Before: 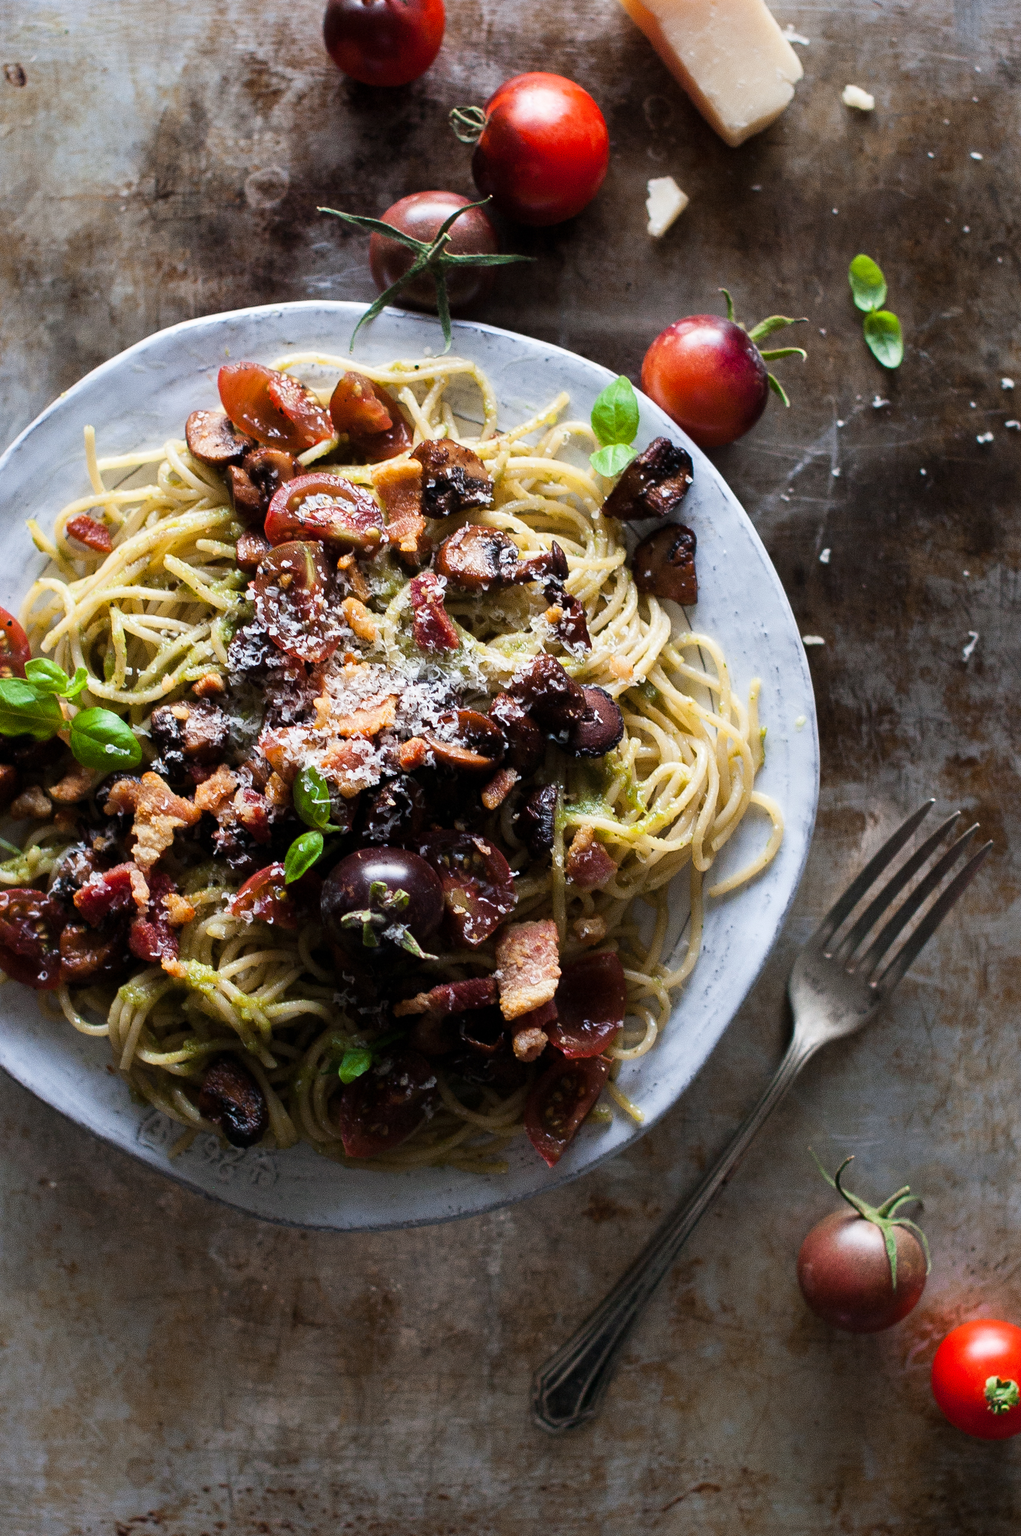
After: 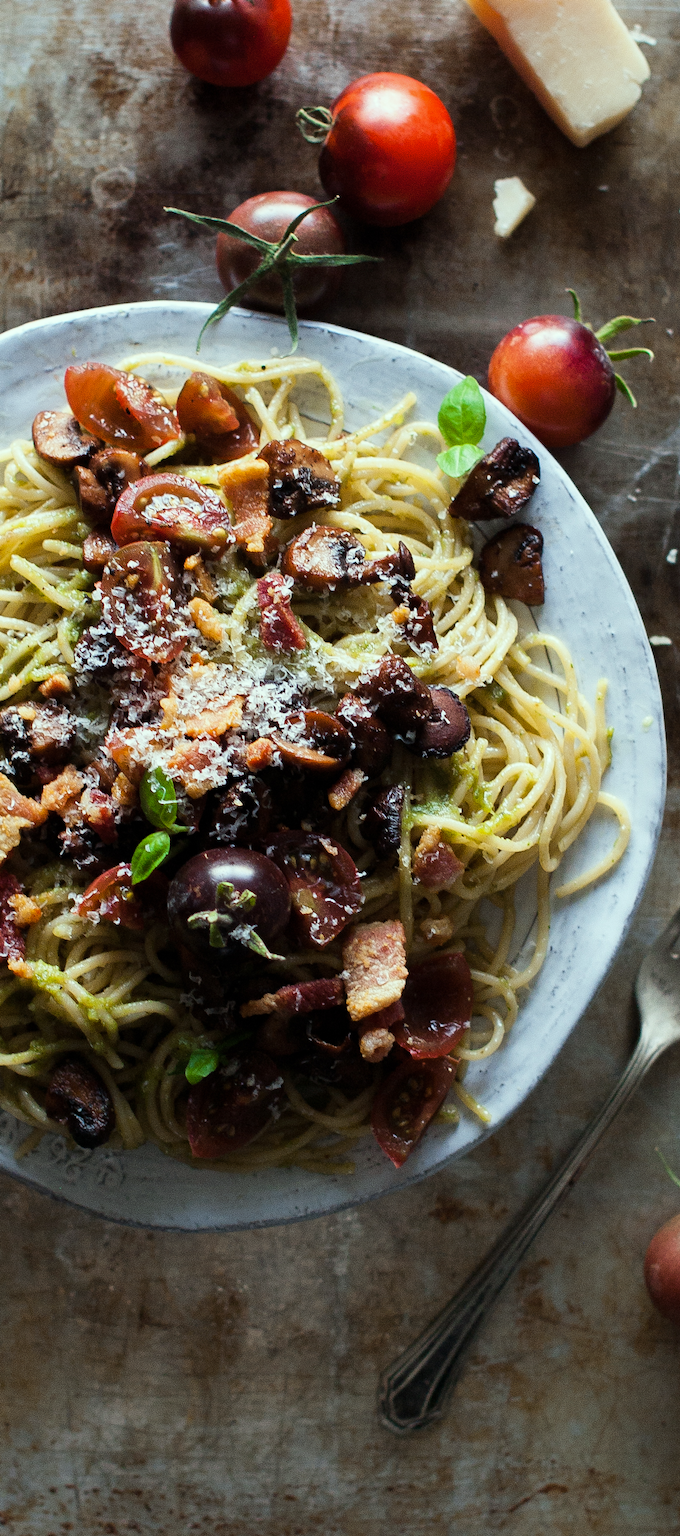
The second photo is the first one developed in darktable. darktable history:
crop and rotate: left 15.055%, right 18.278%
color correction: highlights a* -8, highlights b* 3.1
